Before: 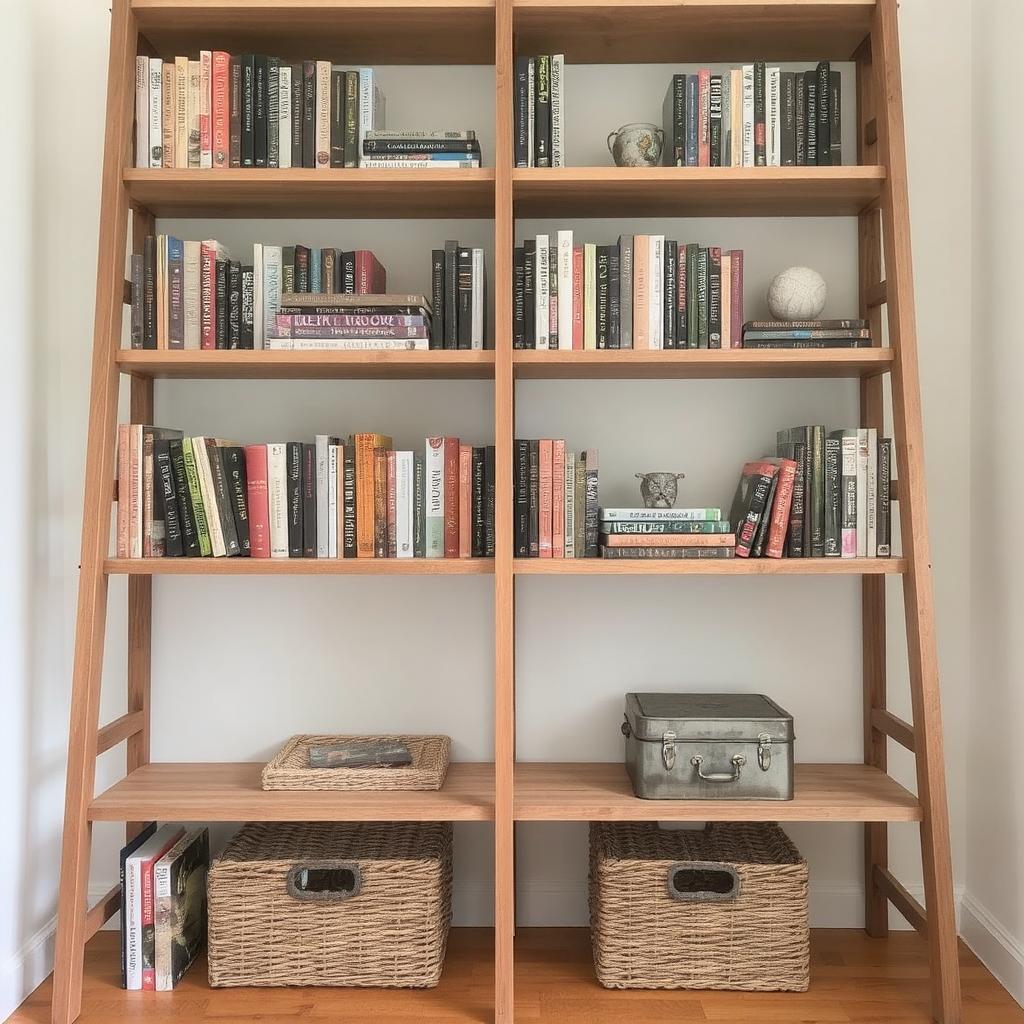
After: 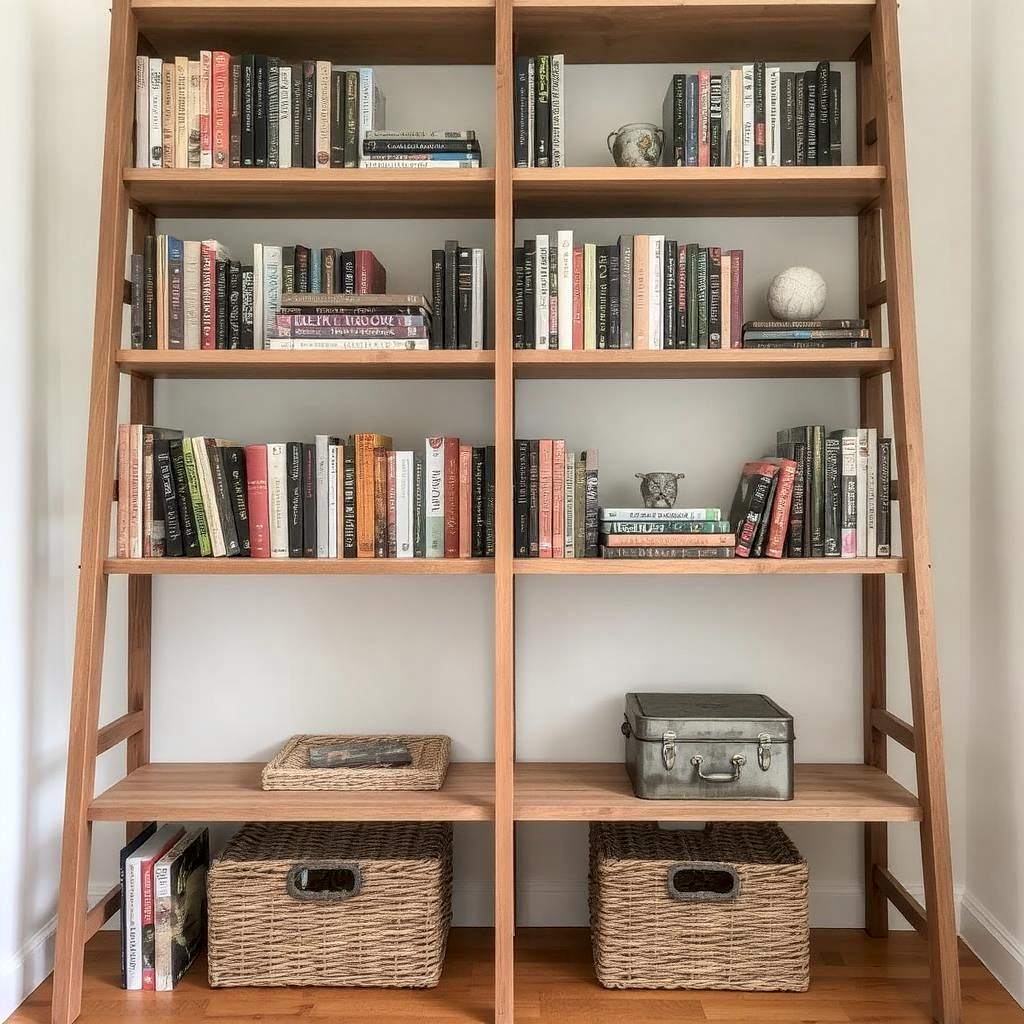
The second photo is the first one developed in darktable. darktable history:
local contrast: detail 144%
shadows and highlights: shadows 30.86, highlights 0, soften with gaussian
